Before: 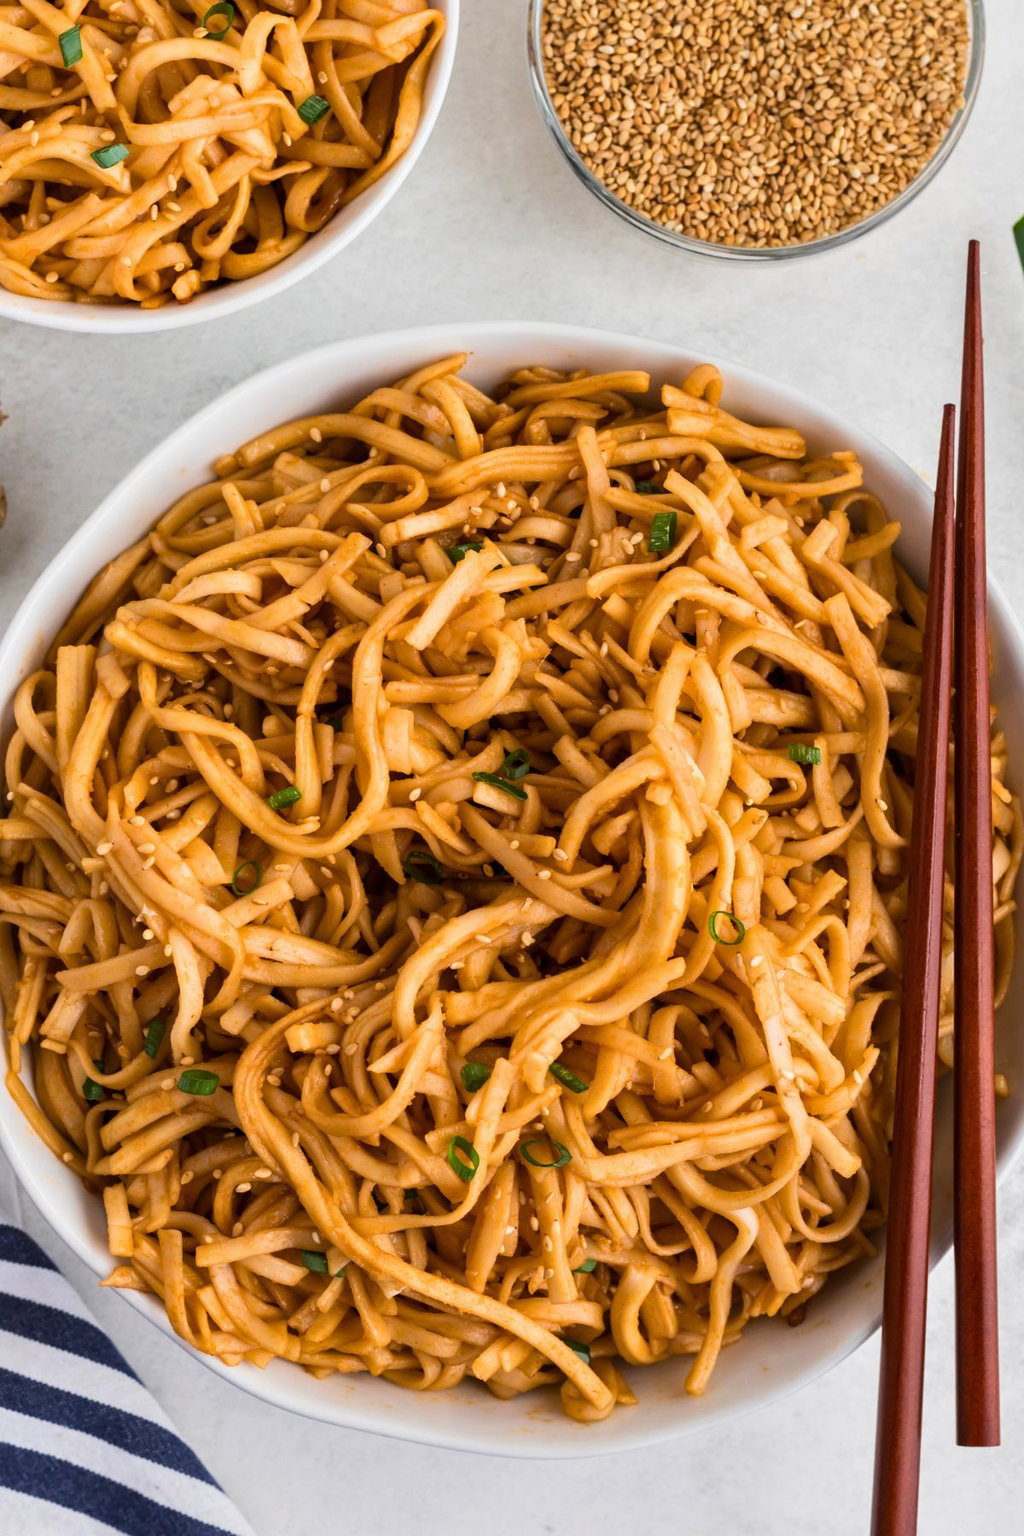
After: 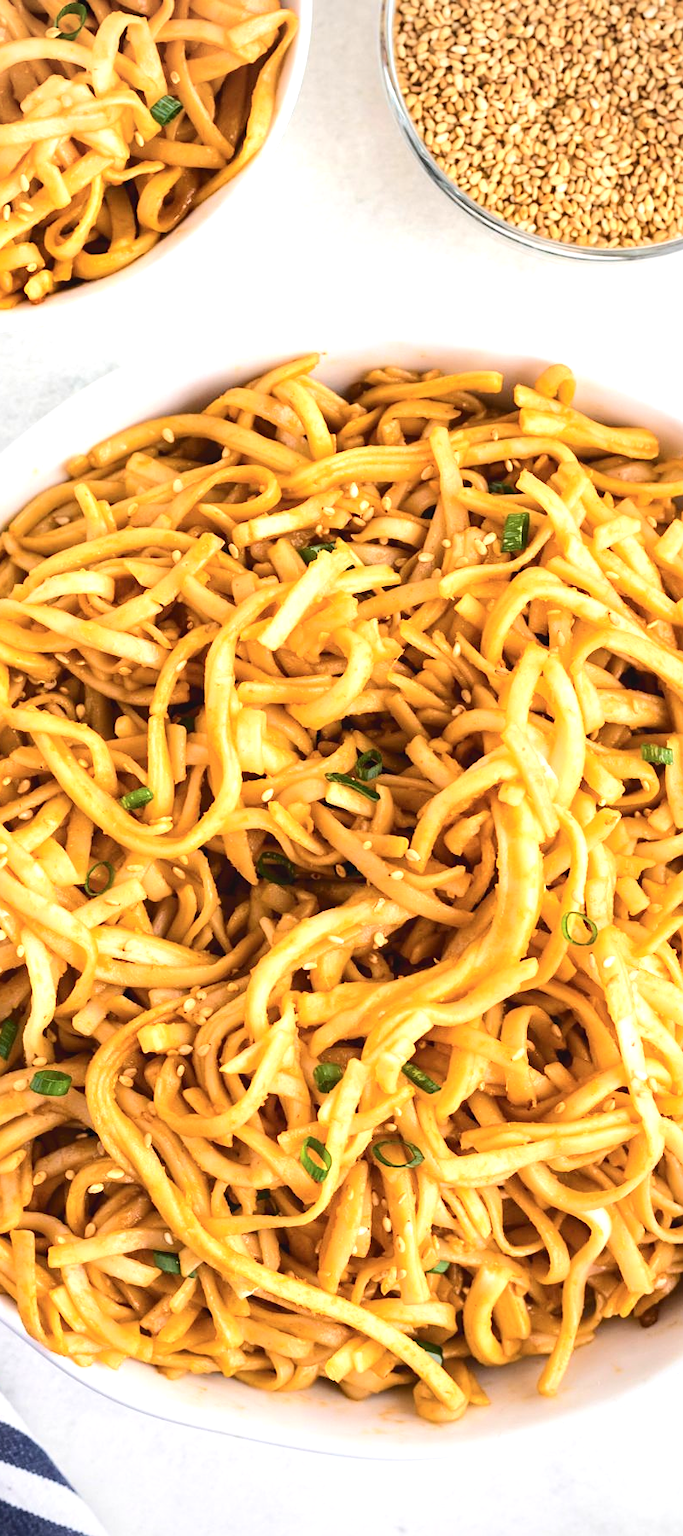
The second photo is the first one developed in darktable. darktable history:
vignetting: brightness -0.429, saturation -0.194
crop and rotate: left 14.456%, right 18.845%
sharpen: amount 0.2
tone curve: curves: ch0 [(0, 0) (0.003, 0.049) (0.011, 0.052) (0.025, 0.061) (0.044, 0.08) (0.069, 0.101) (0.1, 0.119) (0.136, 0.139) (0.177, 0.172) (0.224, 0.222) (0.277, 0.292) (0.335, 0.367) (0.399, 0.444) (0.468, 0.538) (0.543, 0.623) (0.623, 0.713) (0.709, 0.784) (0.801, 0.844) (0.898, 0.916) (1, 1)], color space Lab, independent channels, preserve colors none
exposure: black level correction 0, exposure 0.894 EV, compensate highlight preservation false
tone equalizer: on, module defaults
color correction: highlights b* 0.026
